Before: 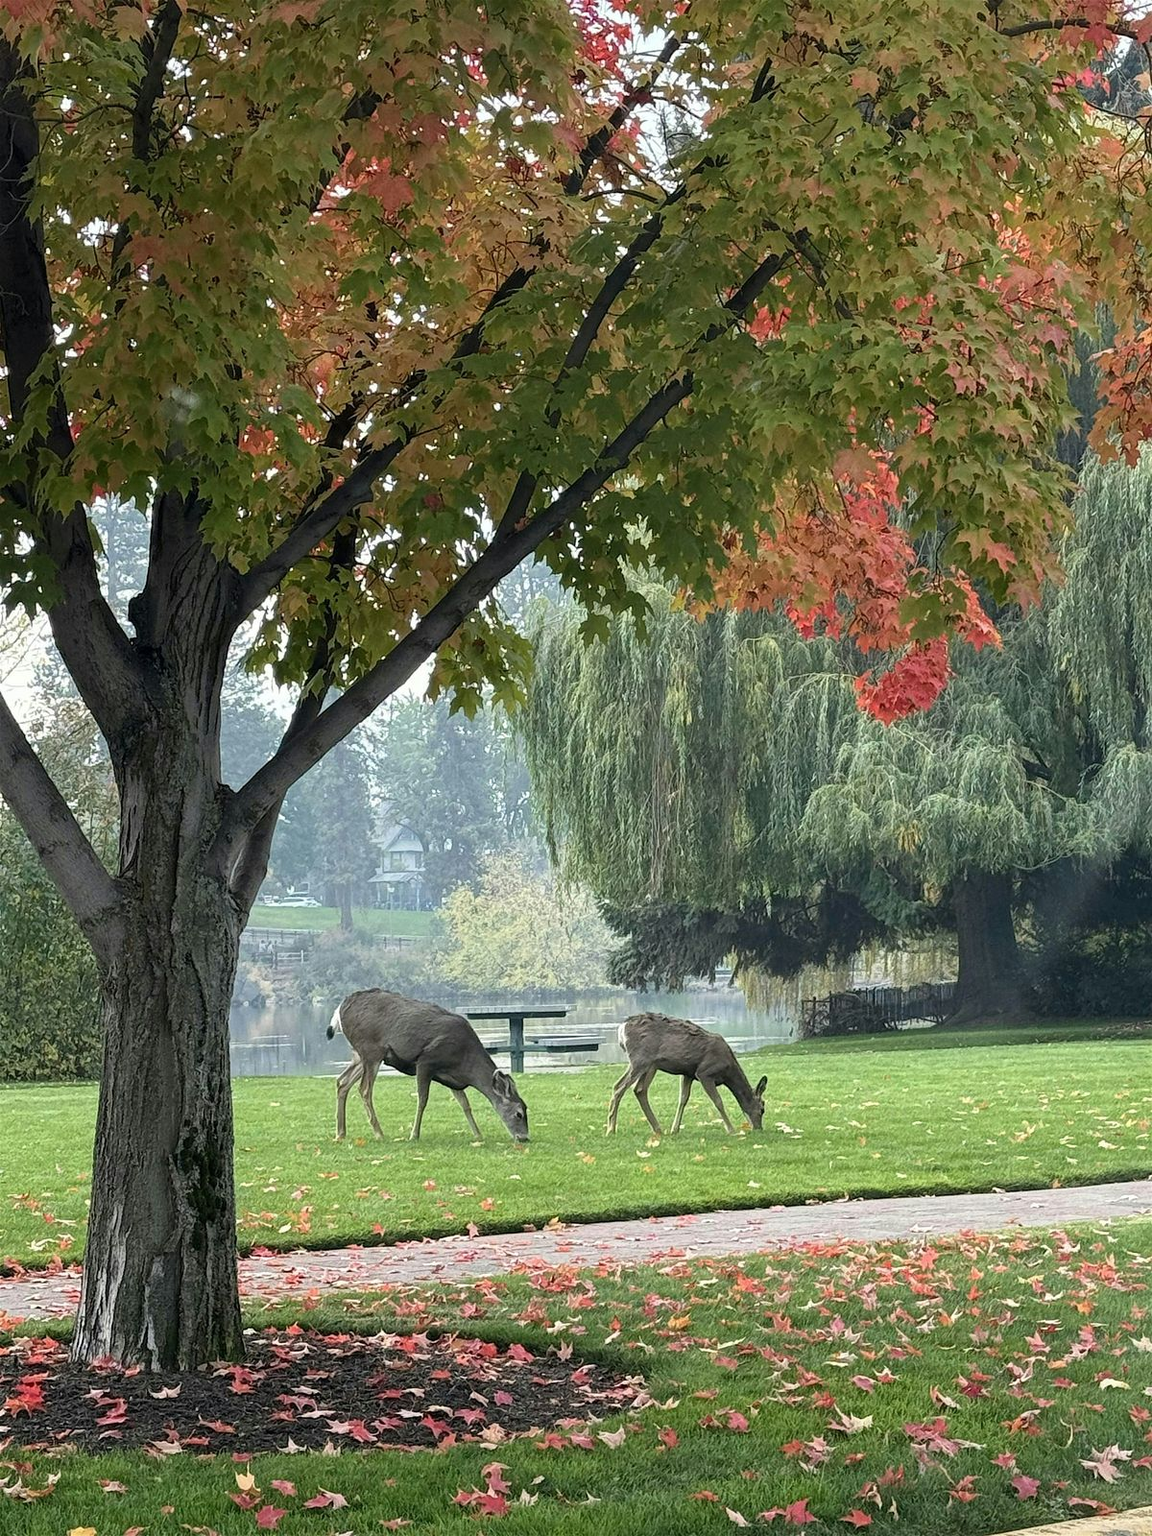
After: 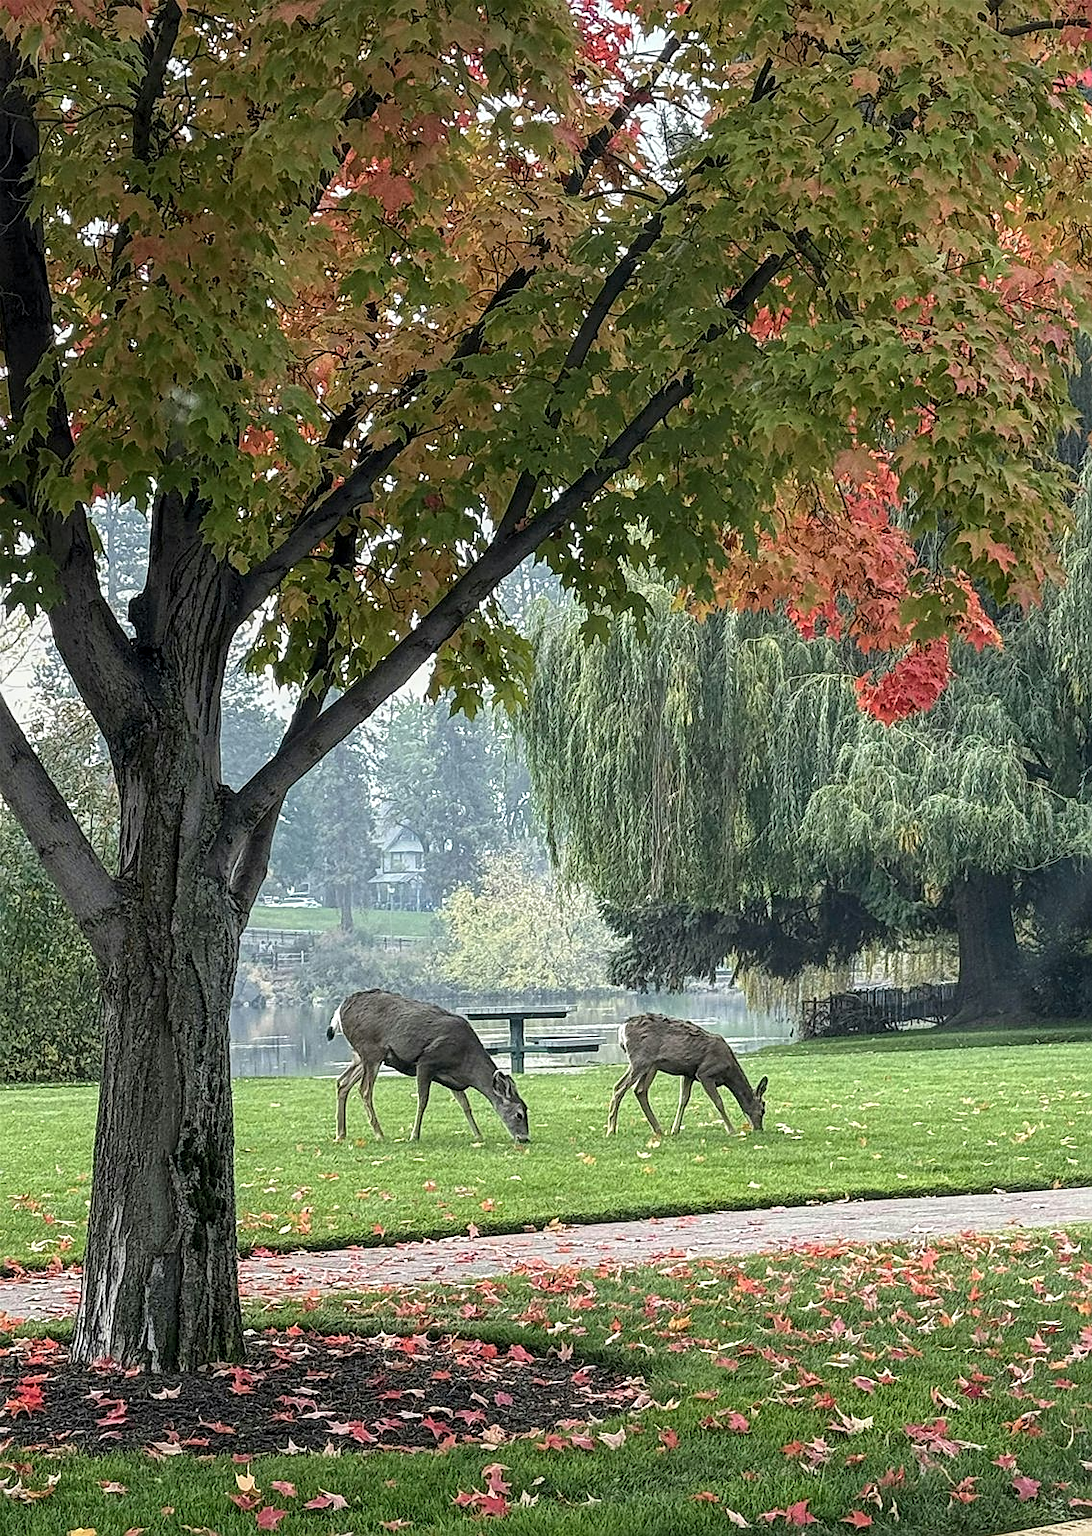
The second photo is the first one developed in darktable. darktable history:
local contrast: on, module defaults
sharpen: amount 0.494
crop and rotate: left 0%, right 5.198%
